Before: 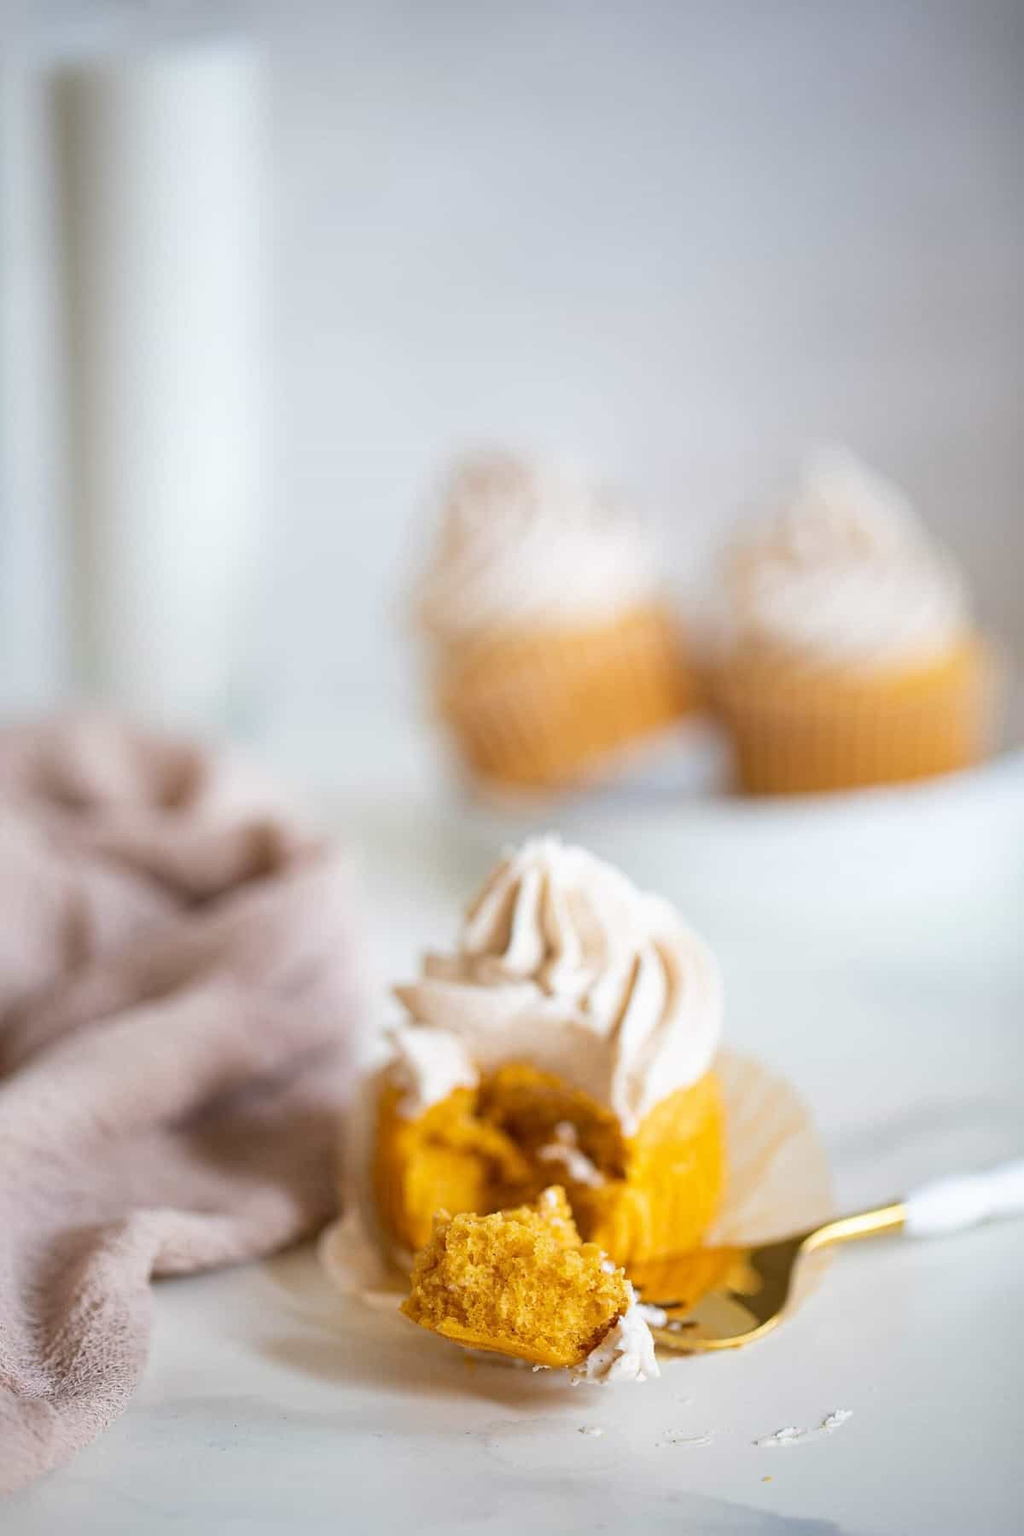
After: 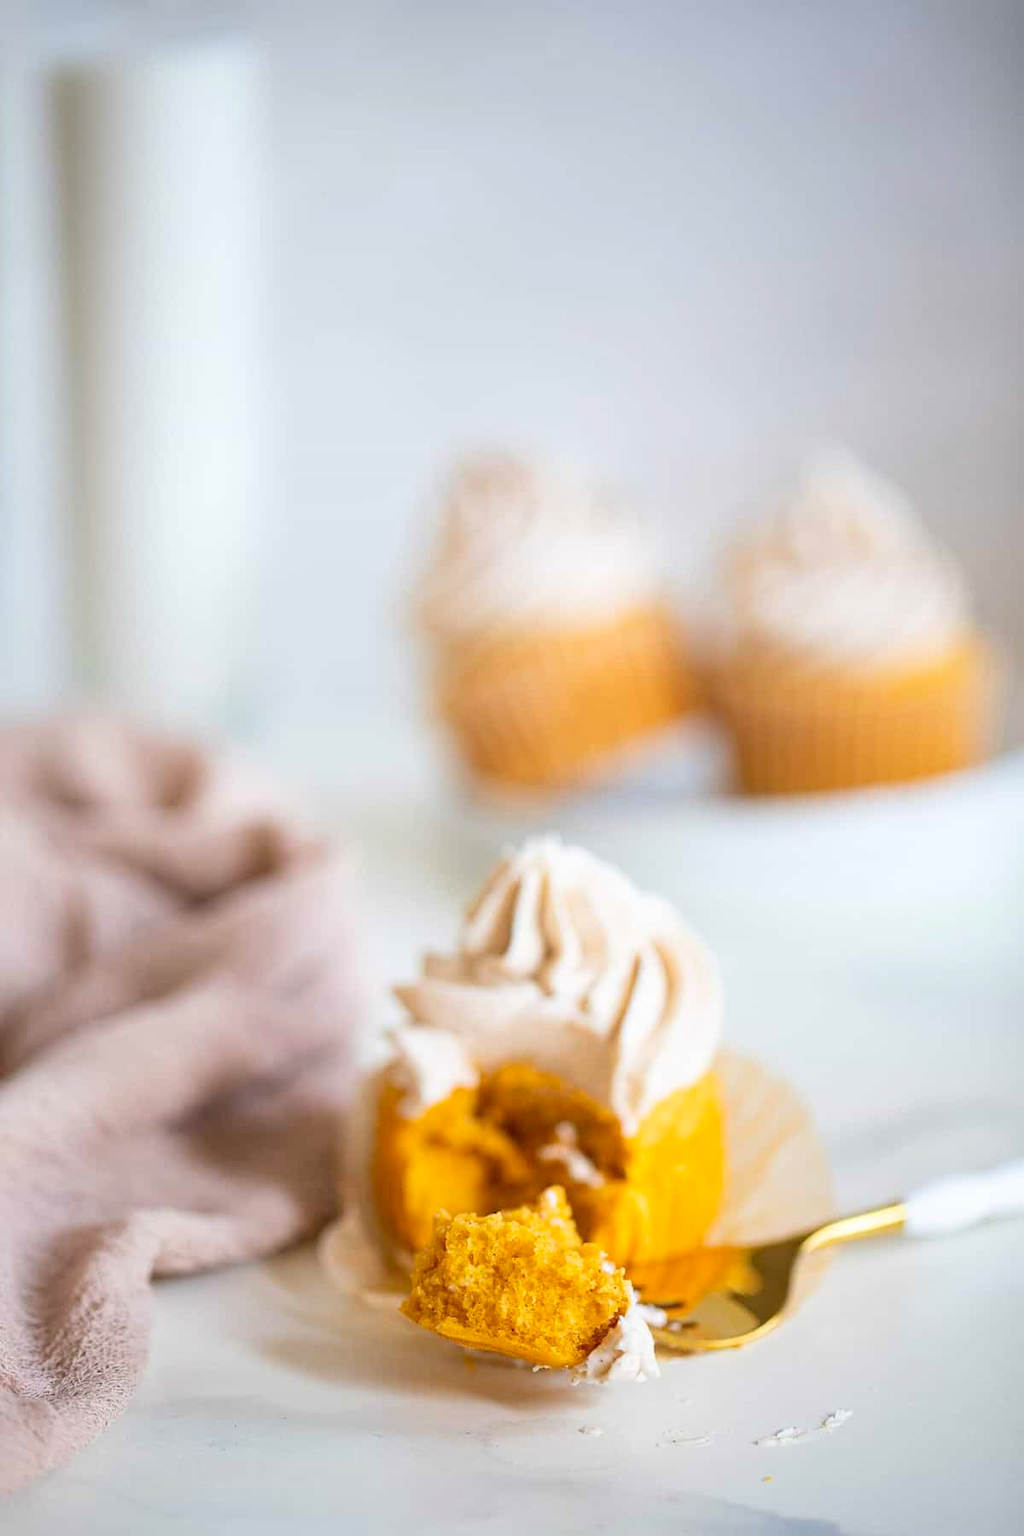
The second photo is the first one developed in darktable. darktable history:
contrast brightness saturation: contrast 0.073, brightness 0.075, saturation 0.176
